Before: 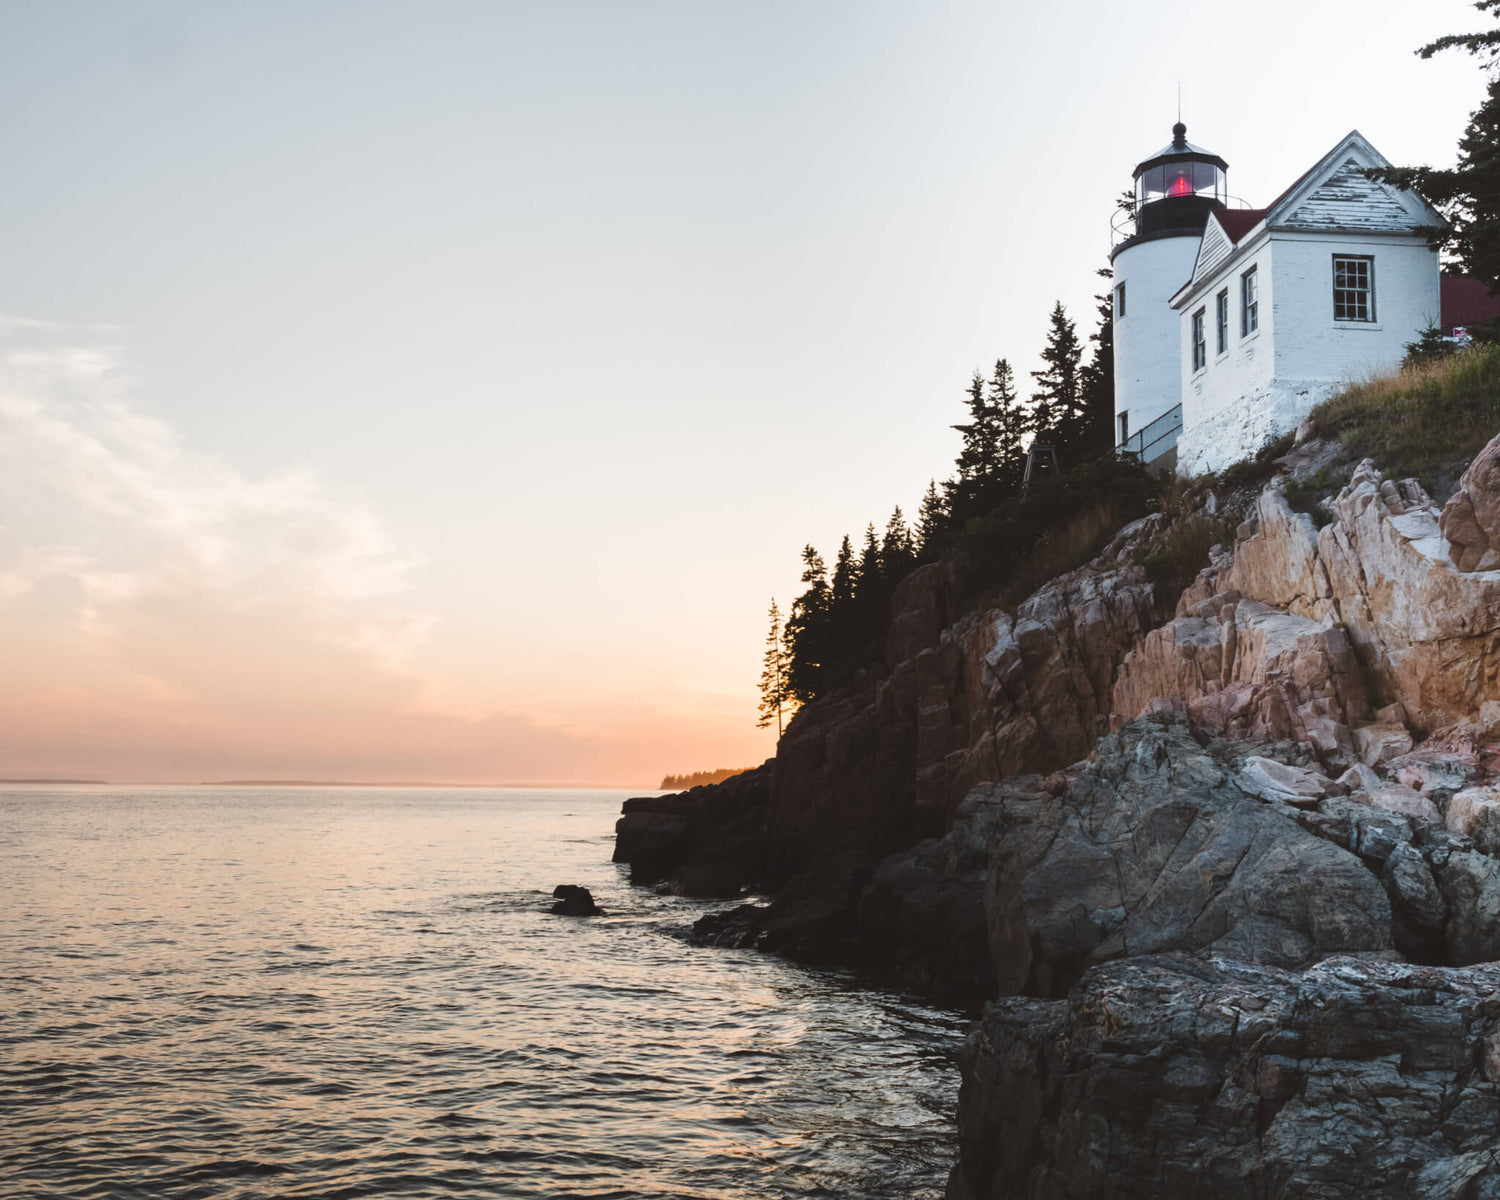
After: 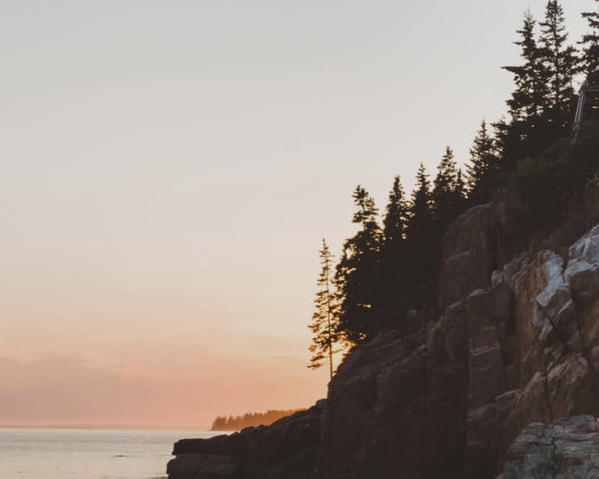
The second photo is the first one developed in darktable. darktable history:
contrast brightness saturation: saturation -0.05
tone equalizer: -8 EV 0.25 EV, -7 EV 0.417 EV, -6 EV 0.417 EV, -5 EV 0.25 EV, -3 EV -0.25 EV, -2 EV -0.417 EV, -1 EV -0.417 EV, +0 EV -0.25 EV, edges refinement/feathering 500, mask exposure compensation -1.57 EV, preserve details guided filter
crop: left 30%, top 30%, right 30%, bottom 30%
